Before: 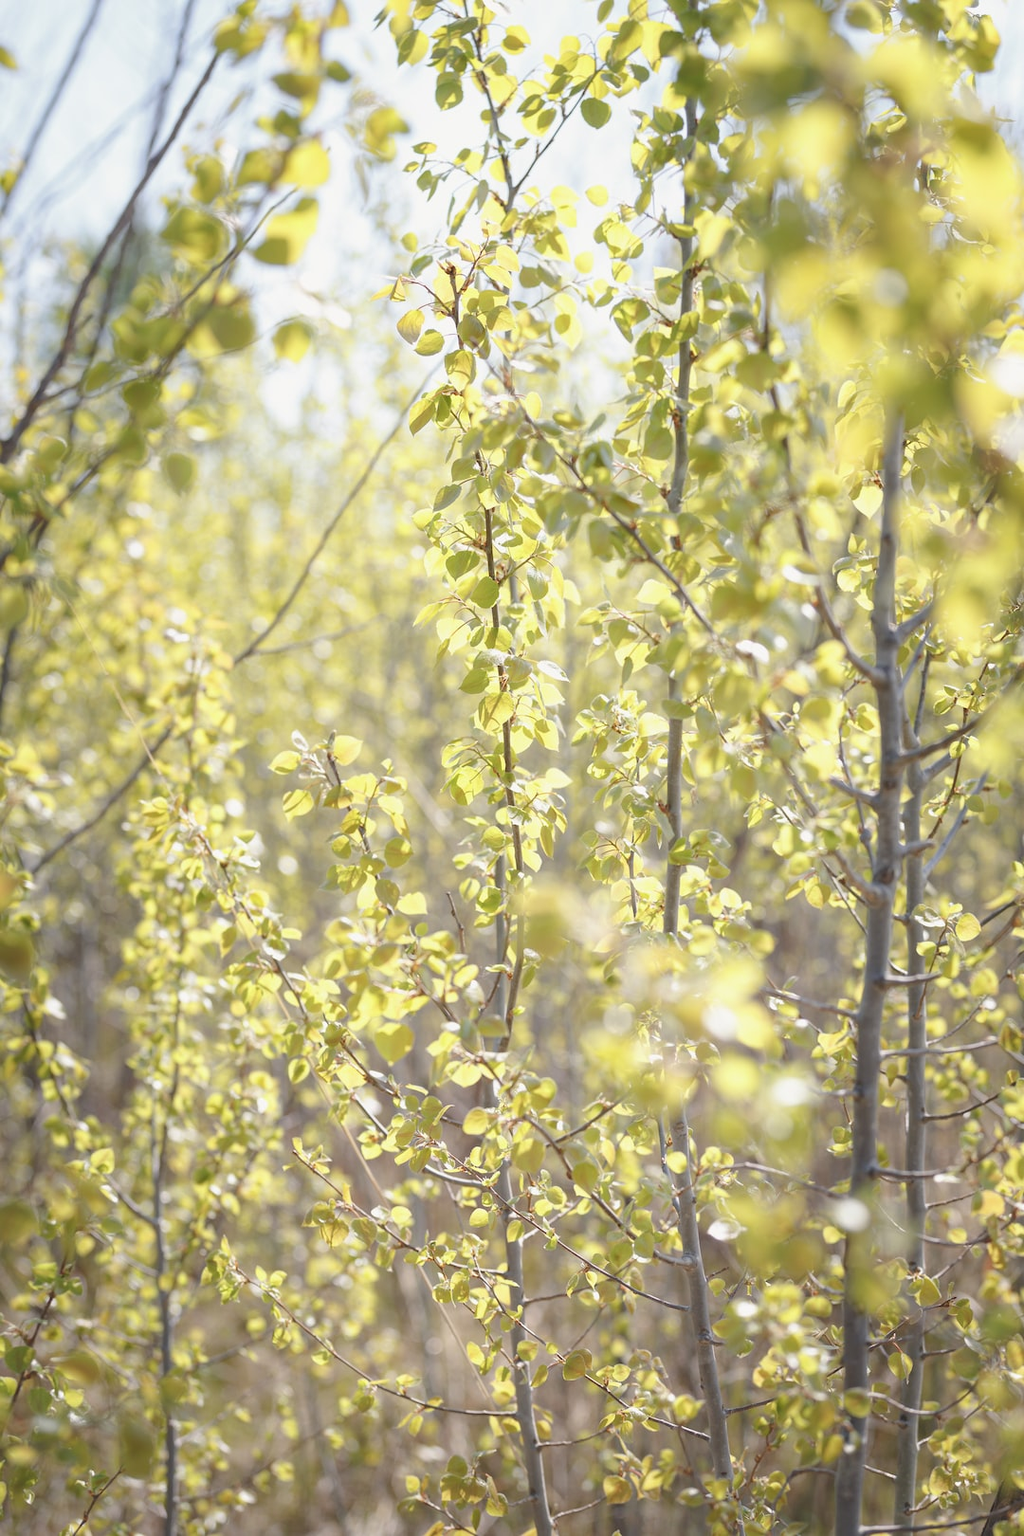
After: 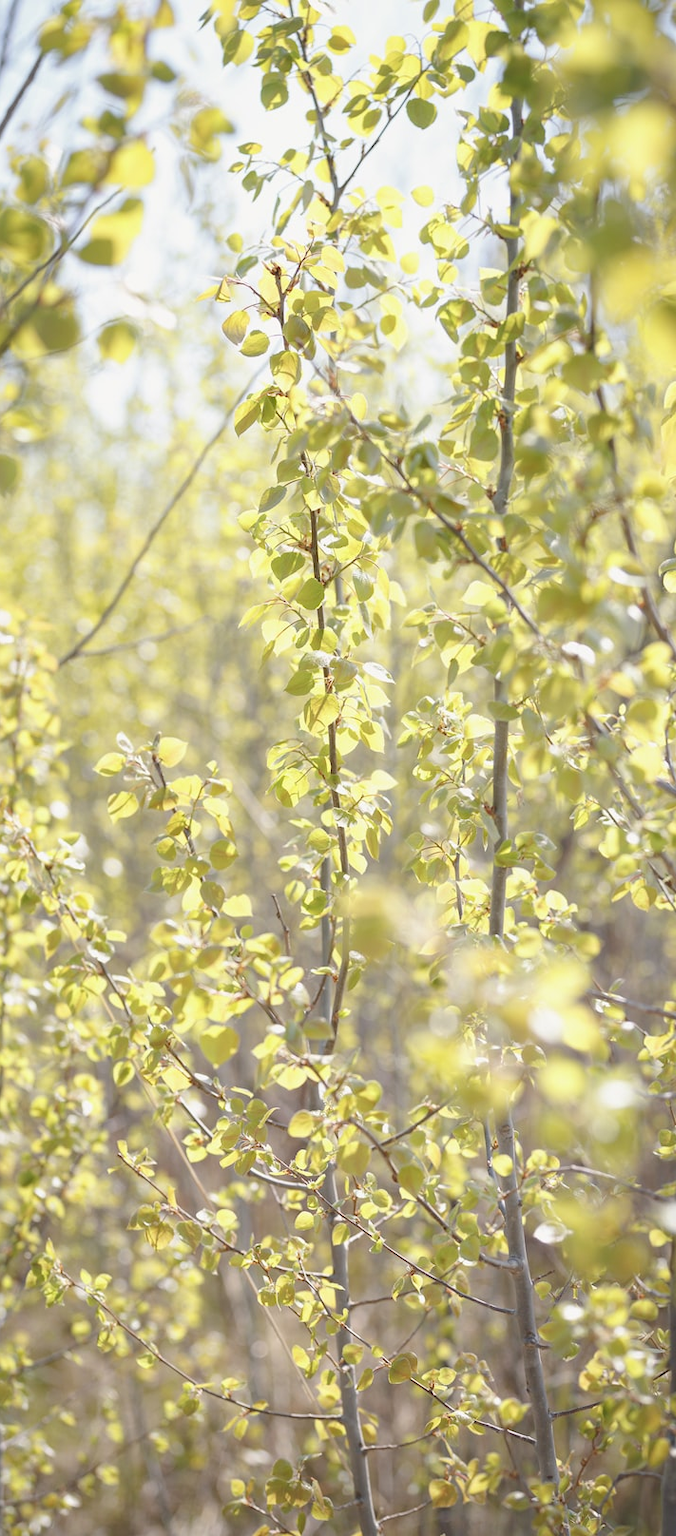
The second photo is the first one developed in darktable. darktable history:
crop: left 17.162%, right 16.889%
